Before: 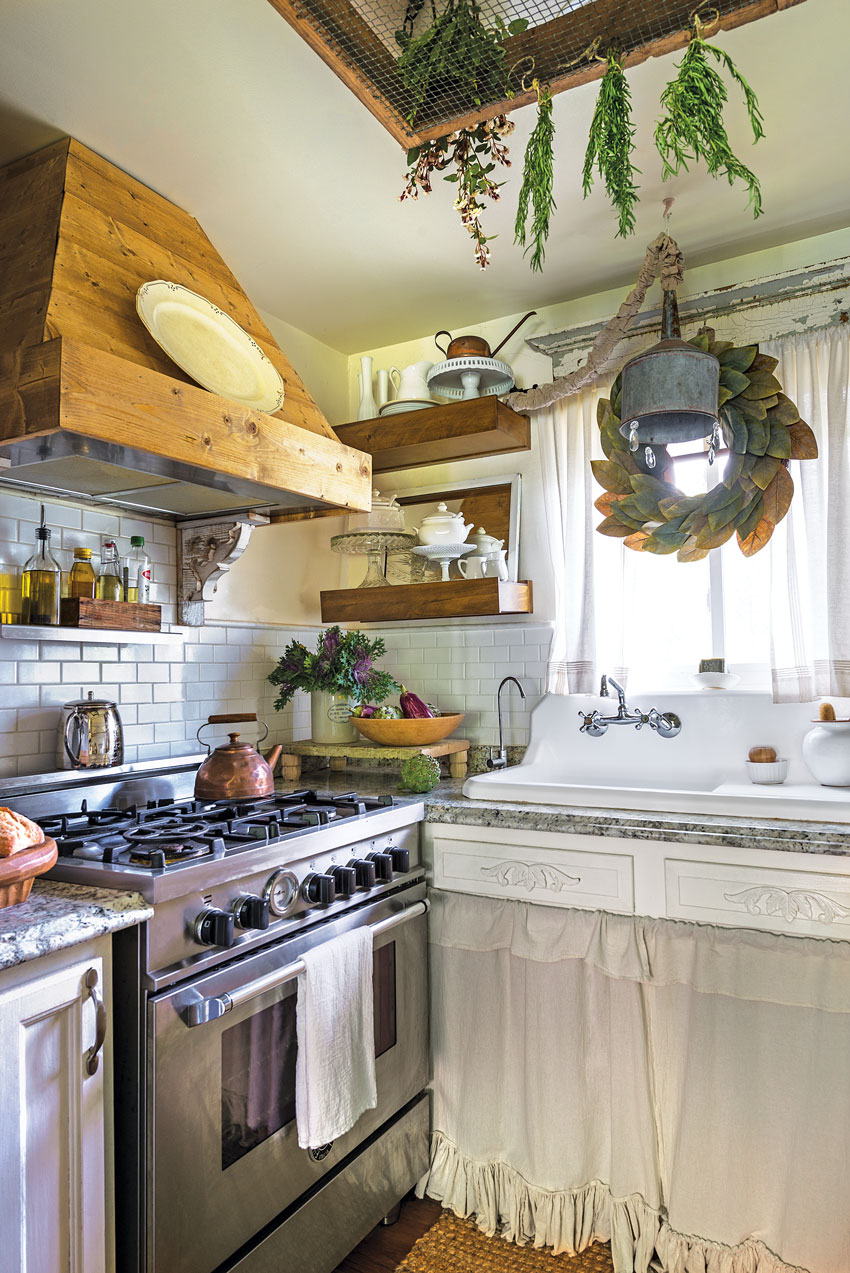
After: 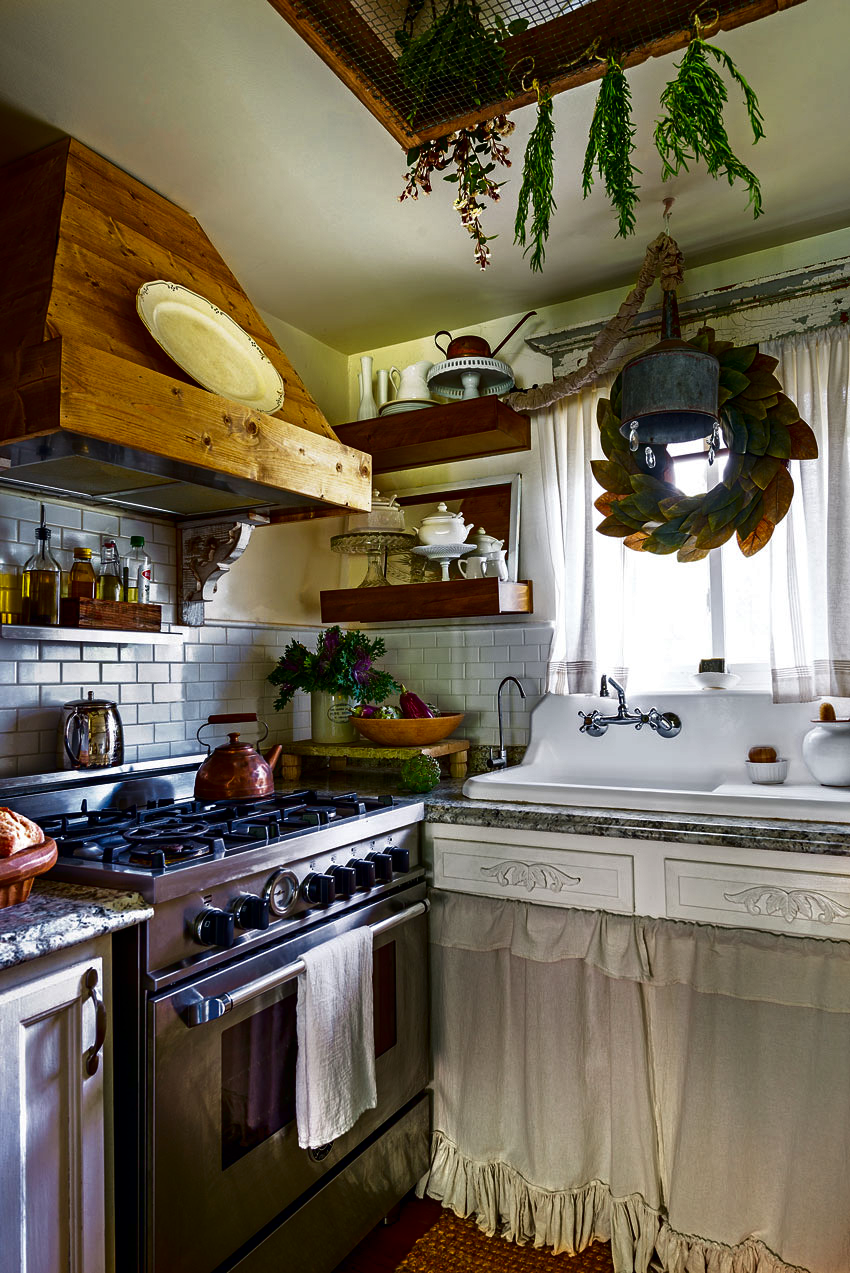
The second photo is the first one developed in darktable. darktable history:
contrast brightness saturation: contrast 0.088, brightness -0.582, saturation 0.166
